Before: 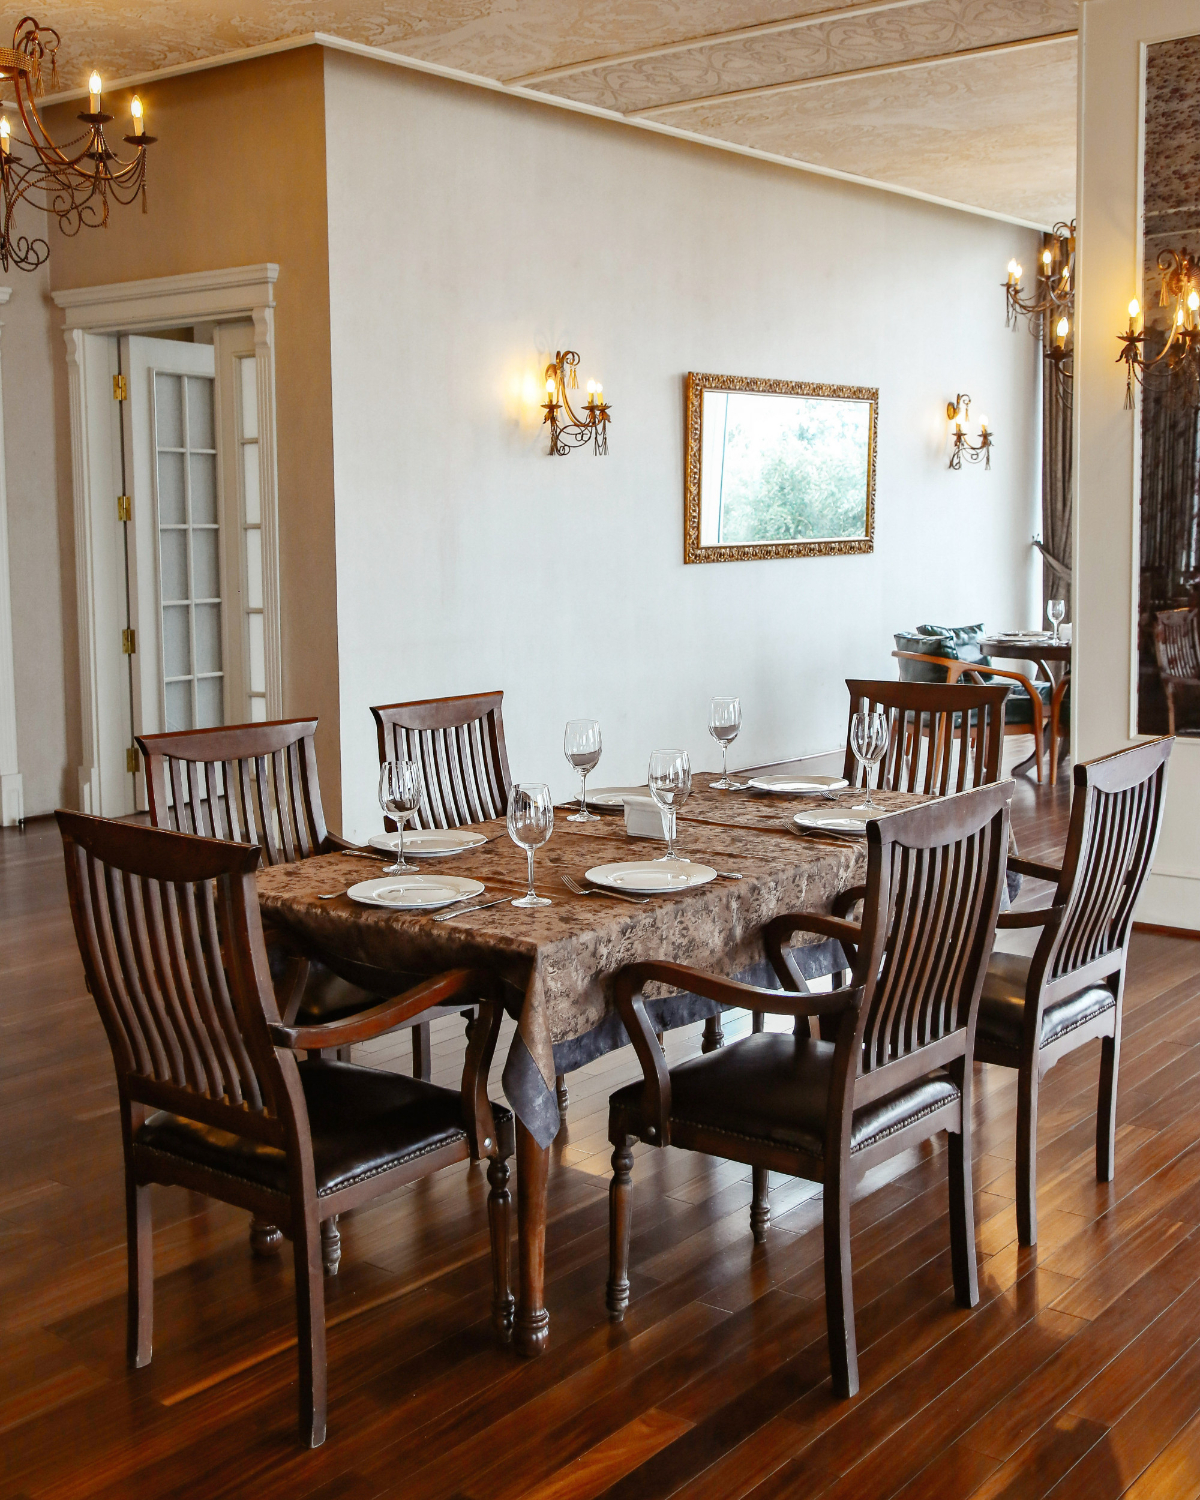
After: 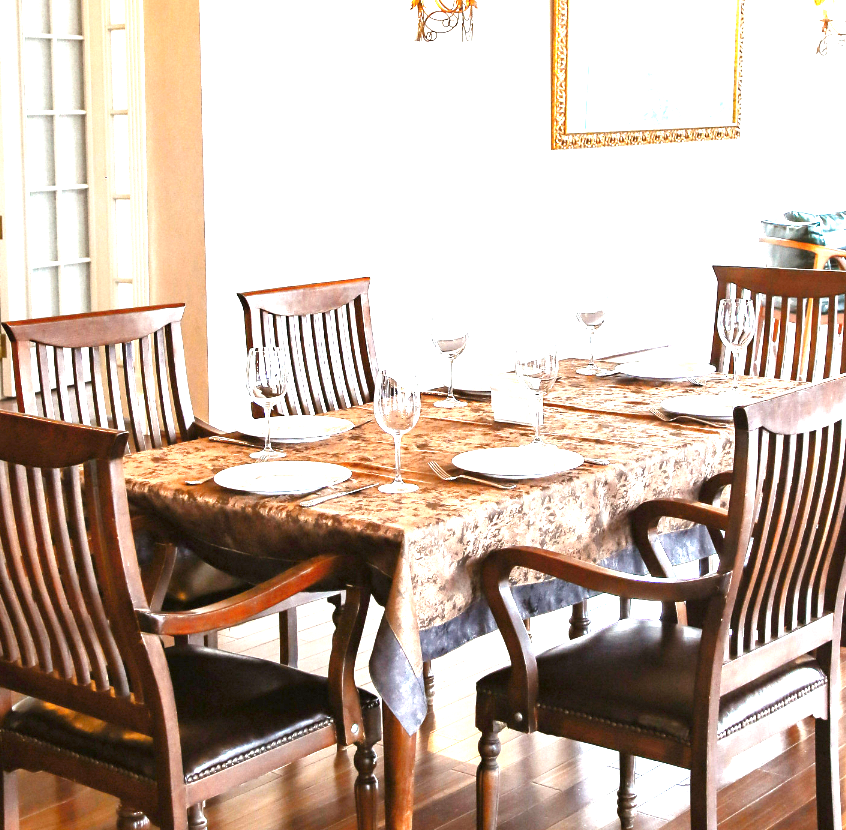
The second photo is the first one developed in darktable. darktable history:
exposure: exposure 2 EV, compensate highlight preservation false
crop: left 11.123%, top 27.61%, right 18.3%, bottom 17.034%
